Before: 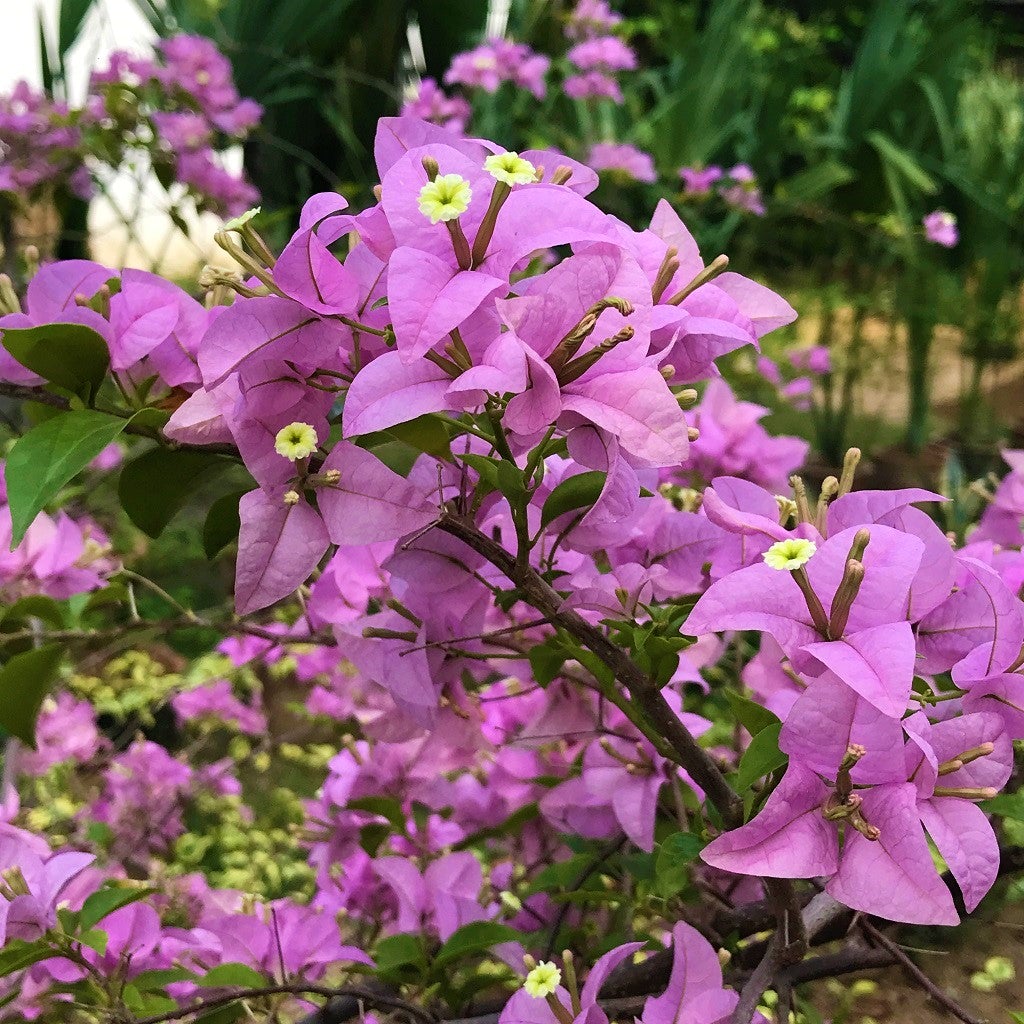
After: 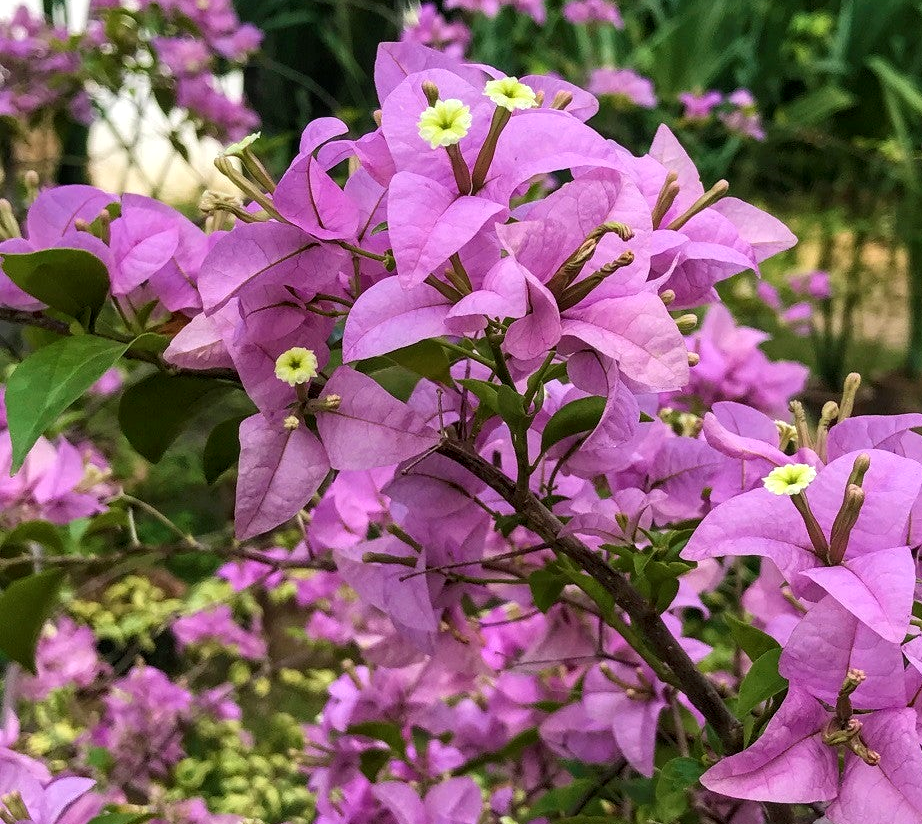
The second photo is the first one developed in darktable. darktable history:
crop: top 7.408%, right 9.876%, bottom 12.042%
local contrast: on, module defaults
